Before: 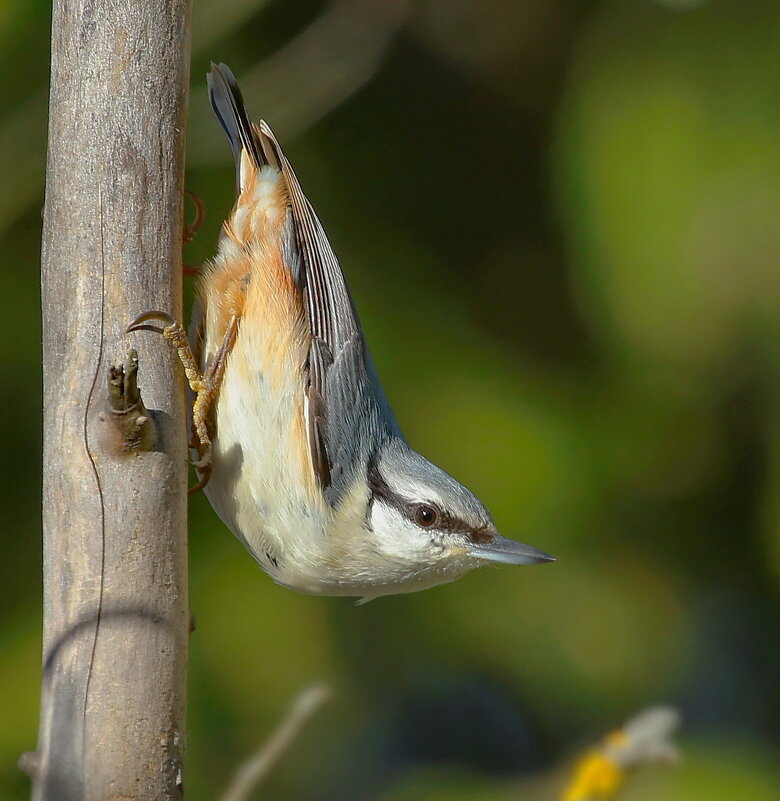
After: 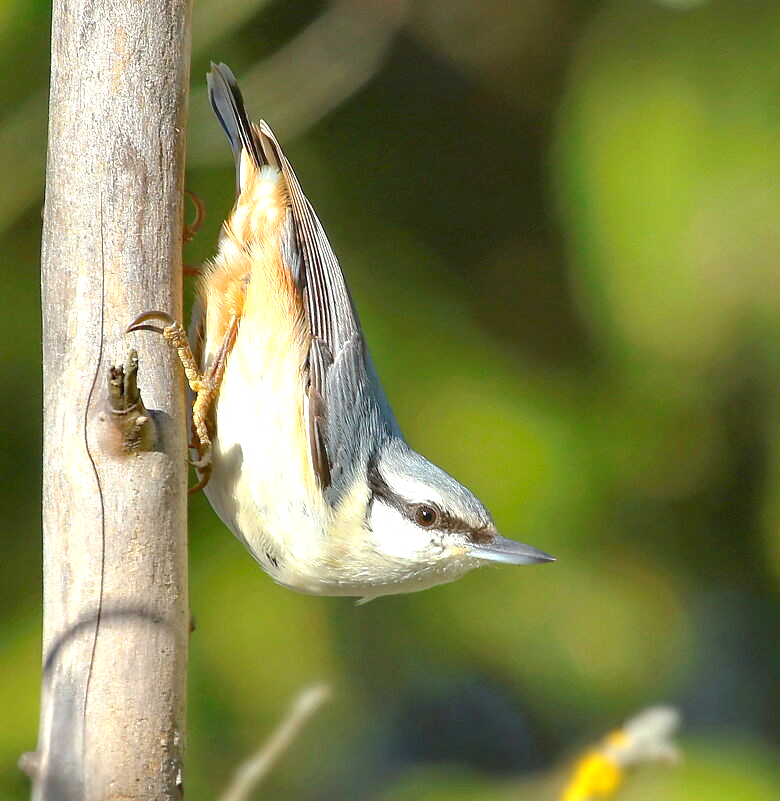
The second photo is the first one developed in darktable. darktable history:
exposure: exposure 1.159 EV, compensate highlight preservation false
